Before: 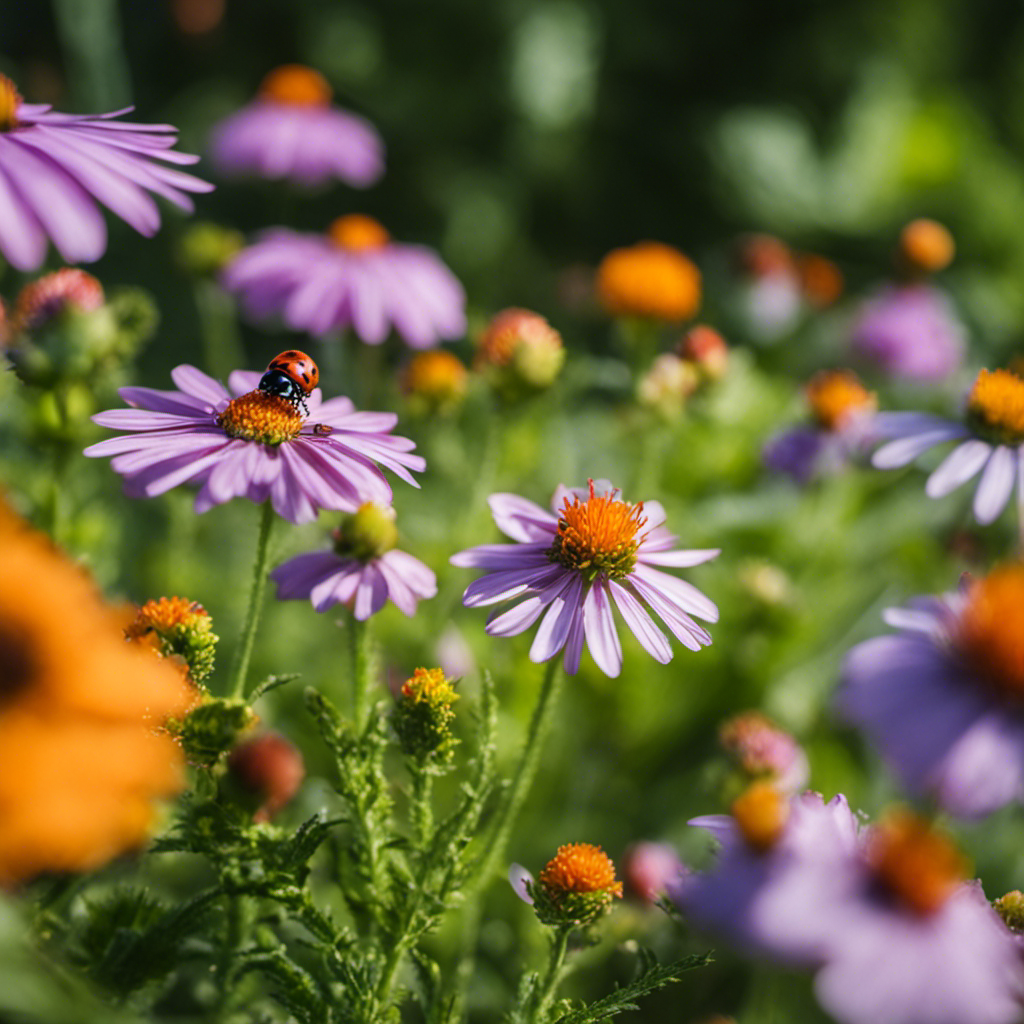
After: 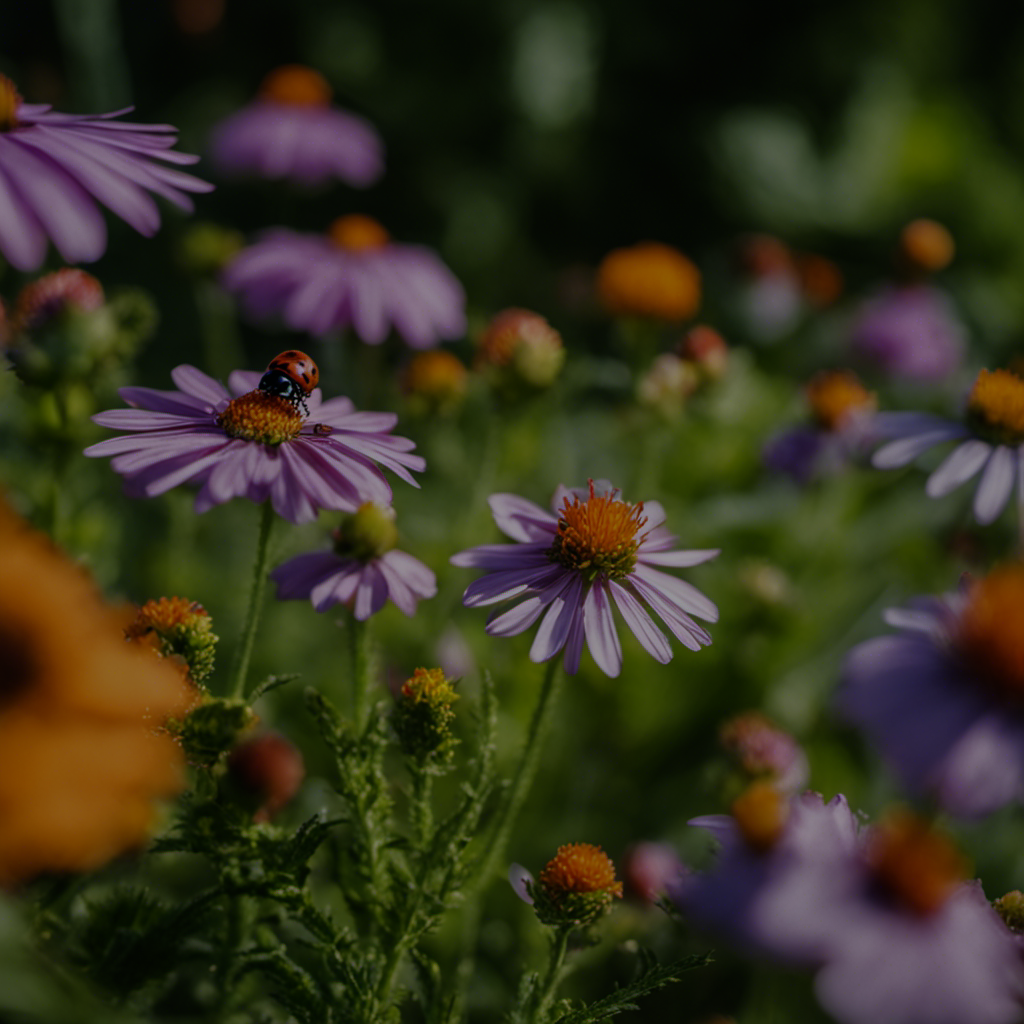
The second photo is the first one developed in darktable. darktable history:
tone equalizer: -8 EV -1.98 EV, -7 EV -1.96 EV, -6 EV -2 EV, -5 EV -1.98 EV, -4 EV -1.97 EV, -3 EV -2 EV, -2 EV -2 EV, -1 EV -1.61 EV, +0 EV -1.97 EV, edges refinement/feathering 500, mask exposure compensation -1.57 EV, preserve details no
